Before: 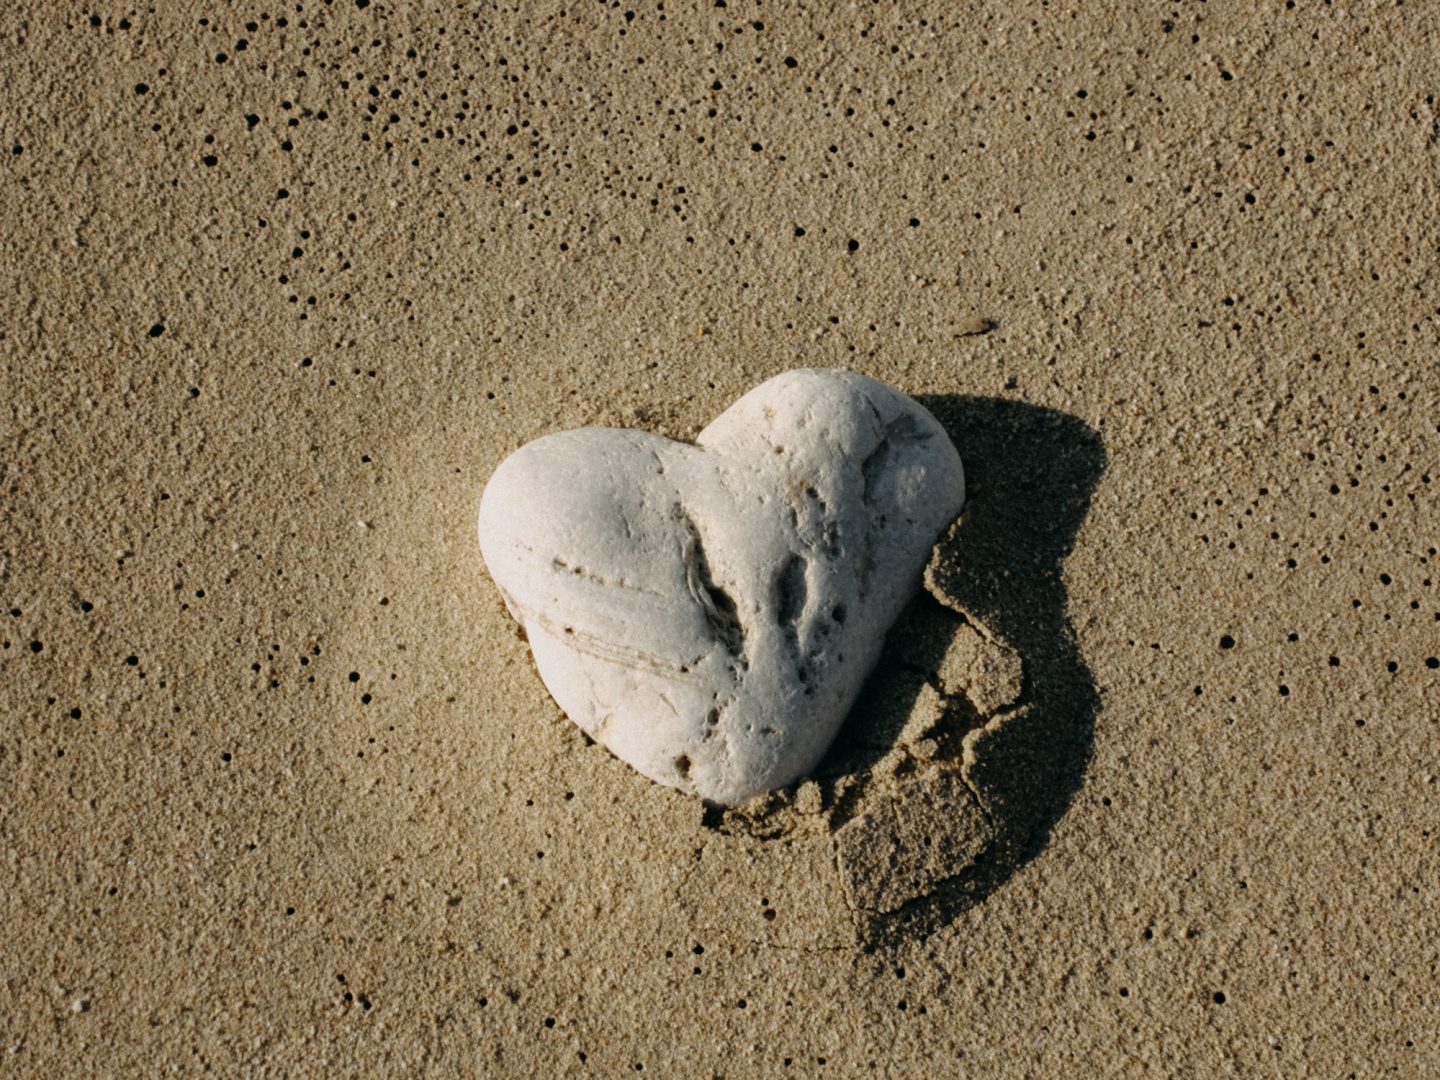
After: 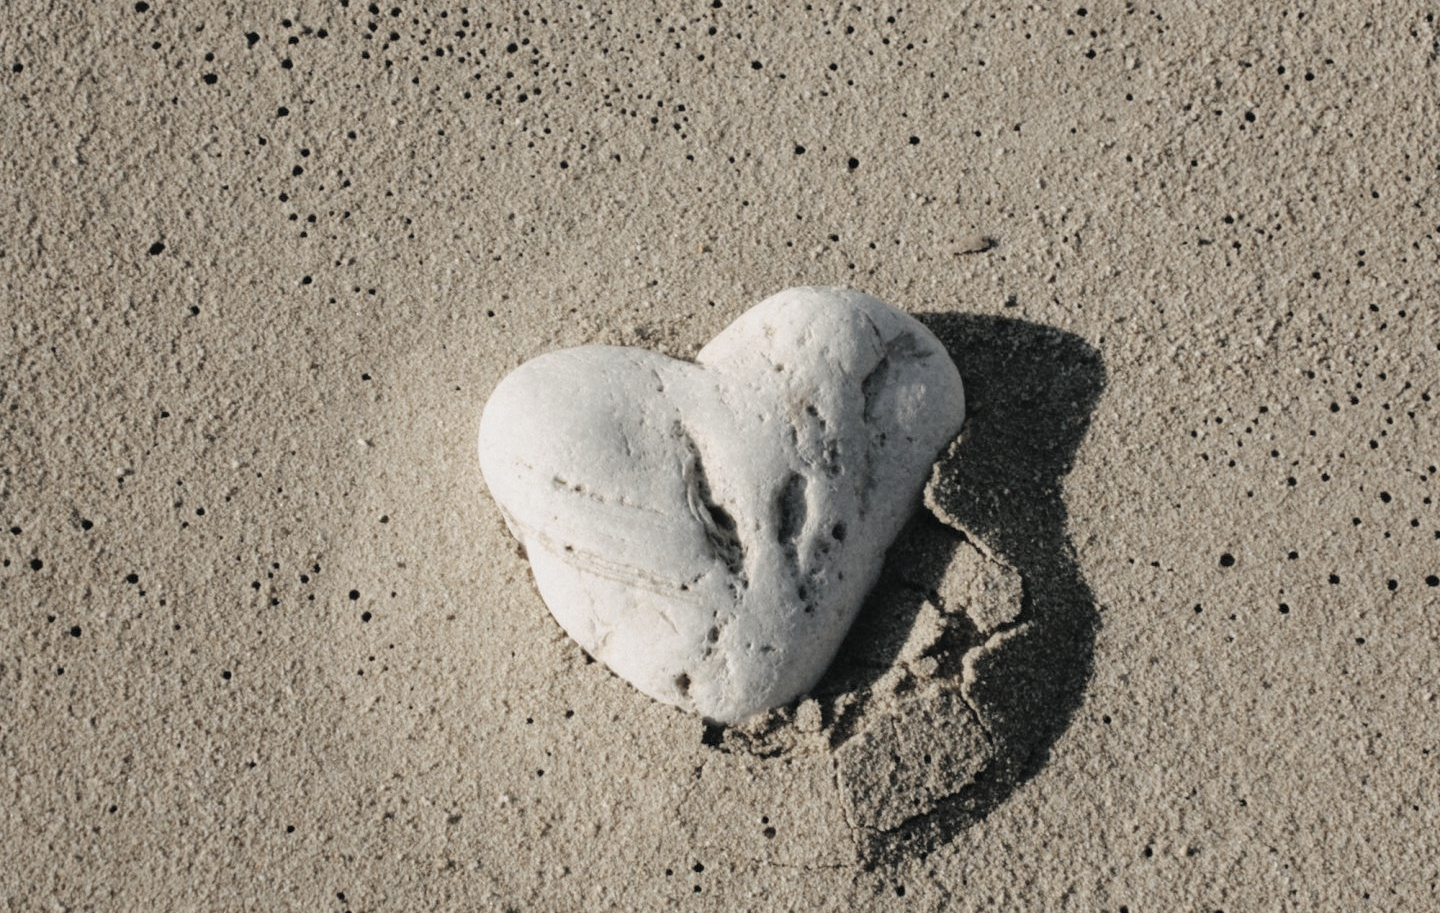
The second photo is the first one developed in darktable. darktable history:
contrast brightness saturation: brightness 0.187, saturation -0.512
crop: top 7.601%, bottom 7.834%
